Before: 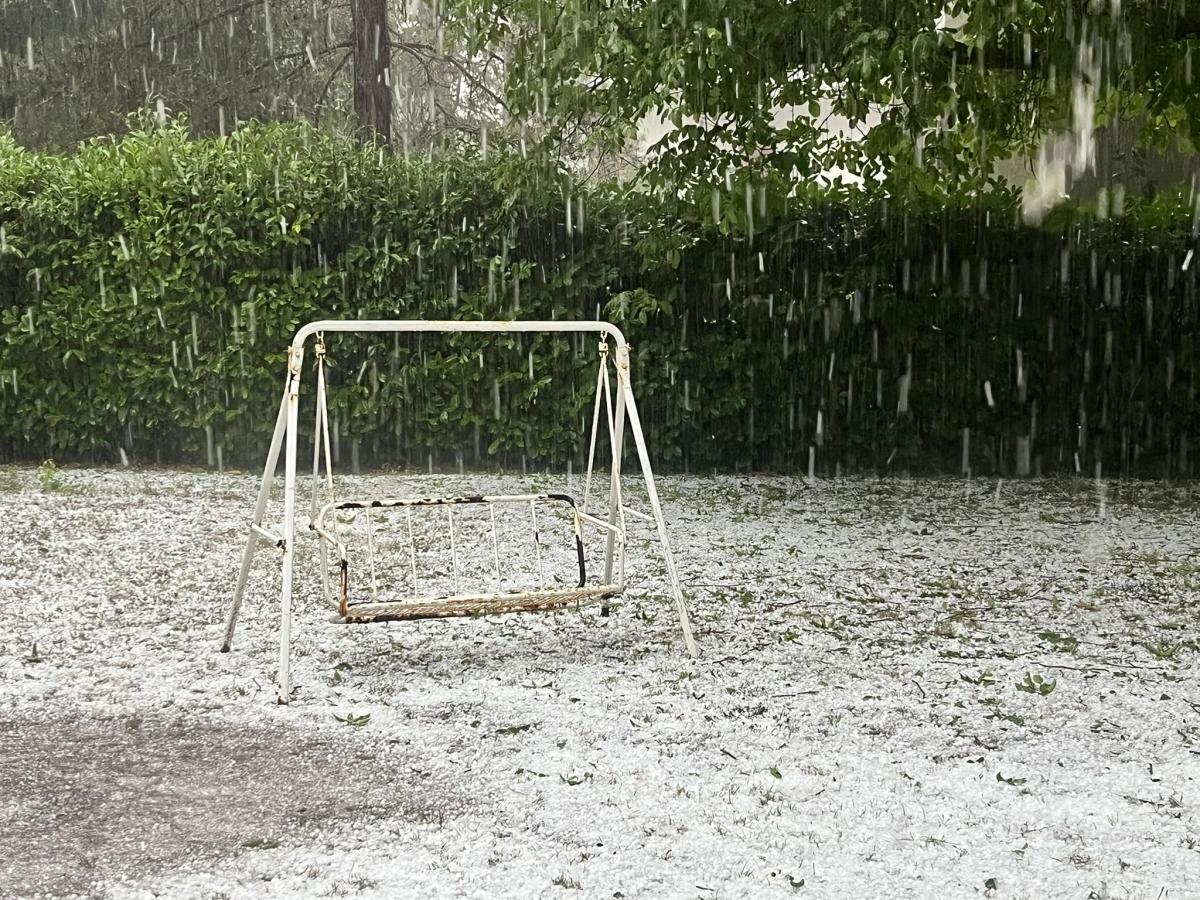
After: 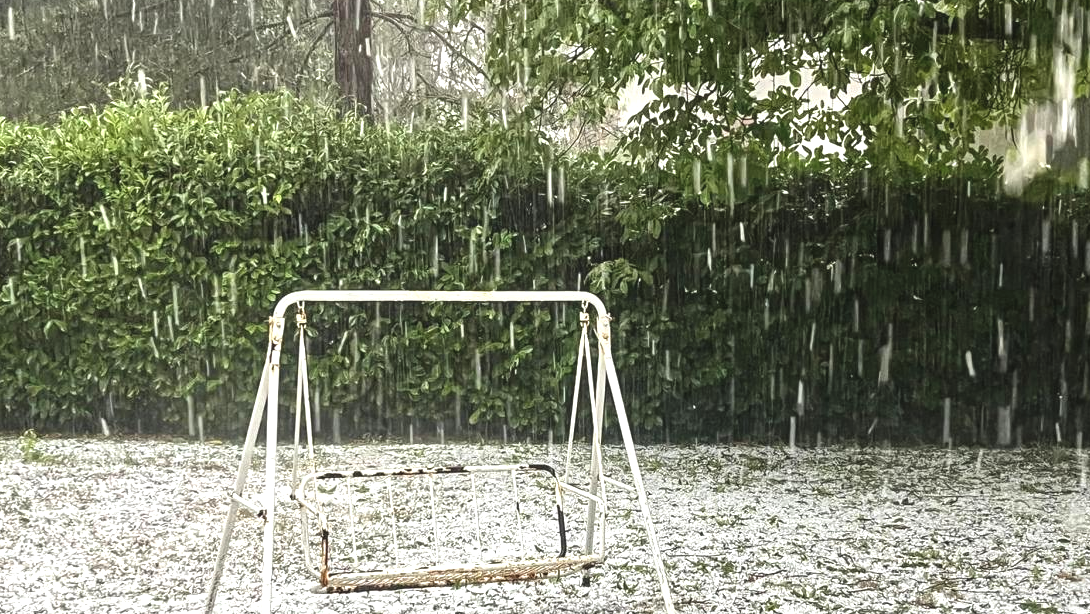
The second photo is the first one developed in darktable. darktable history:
local contrast: on, module defaults
exposure: black level correction -0.005, exposure 0.616 EV, compensate exposure bias true, compensate highlight preservation false
crop: left 1.616%, top 3.355%, right 7.542%, bottom 28.421%
